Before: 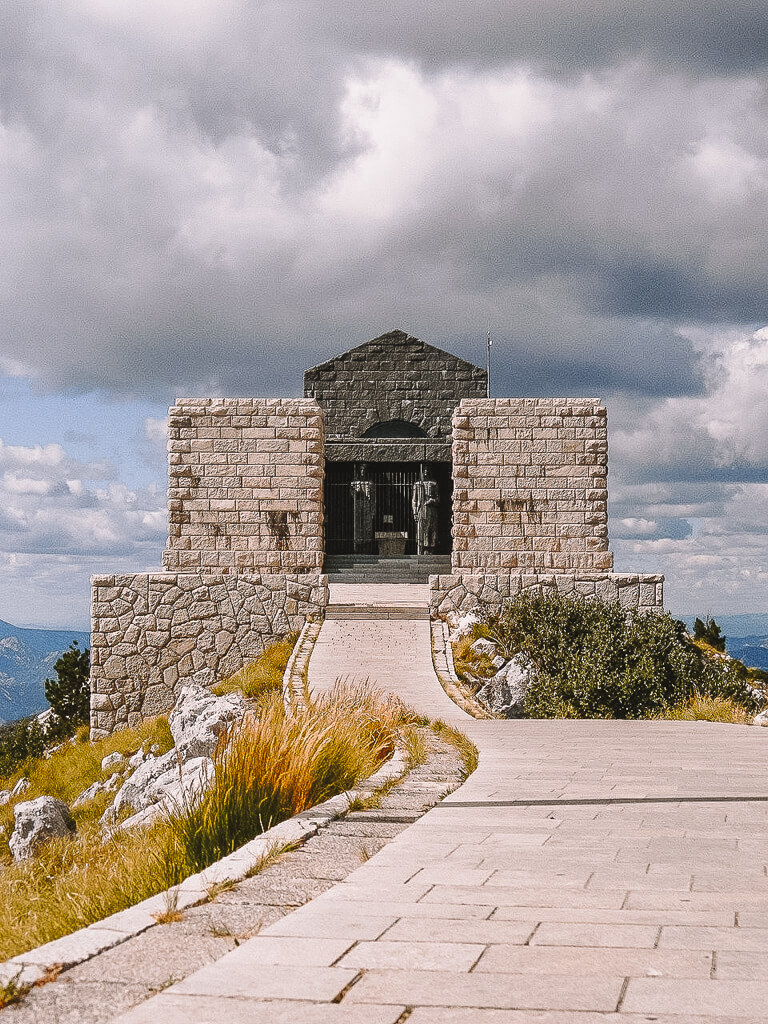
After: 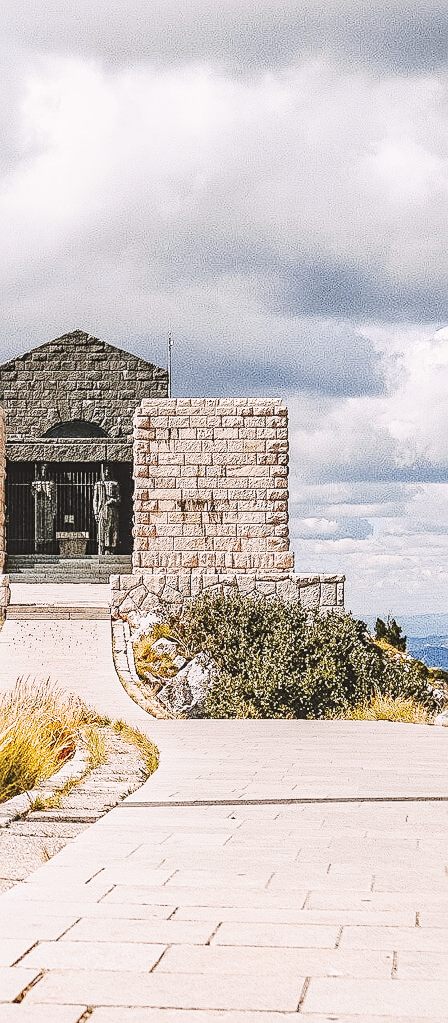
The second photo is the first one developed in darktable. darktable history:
crop: left 41.597%
sharpen: on, module defaults
local contrast: on, module defaults
tone curve: curves: ch0 [(0.003, 0.015) (0.104, 0.07) (0.239, 0.201) (0.327, 0.317) (0.401, 0.443) (0.495, 0.55) (0.65, 0.68) (0.832, 0.858) (1, 0.977)]; ch1 [(0, 0) (0.161, 0.092) (0.35, 0.33) (0.379, 0.401) (0.447, 0.476) (0.495, 0.499) (0.515, 0.518) (0.55, 0.557) (0.621, 0.615) (0.718, 0.734) (1, 1)]; ch2 [(0, 0) (0.359, 0.372) (0.437, 0.437) (0.502, 0.501) (0.534, 0.537) (0.599, 0.586) (1, 1)], color space Lab, independent channels, preserve colors none
base curve: curves: ch0 [(0, 0.007) (0.028, 0.063) (0.121, 0.311) (0.46, 0.743) (0.859, 0.957) (1, 1)], preserve colors none
